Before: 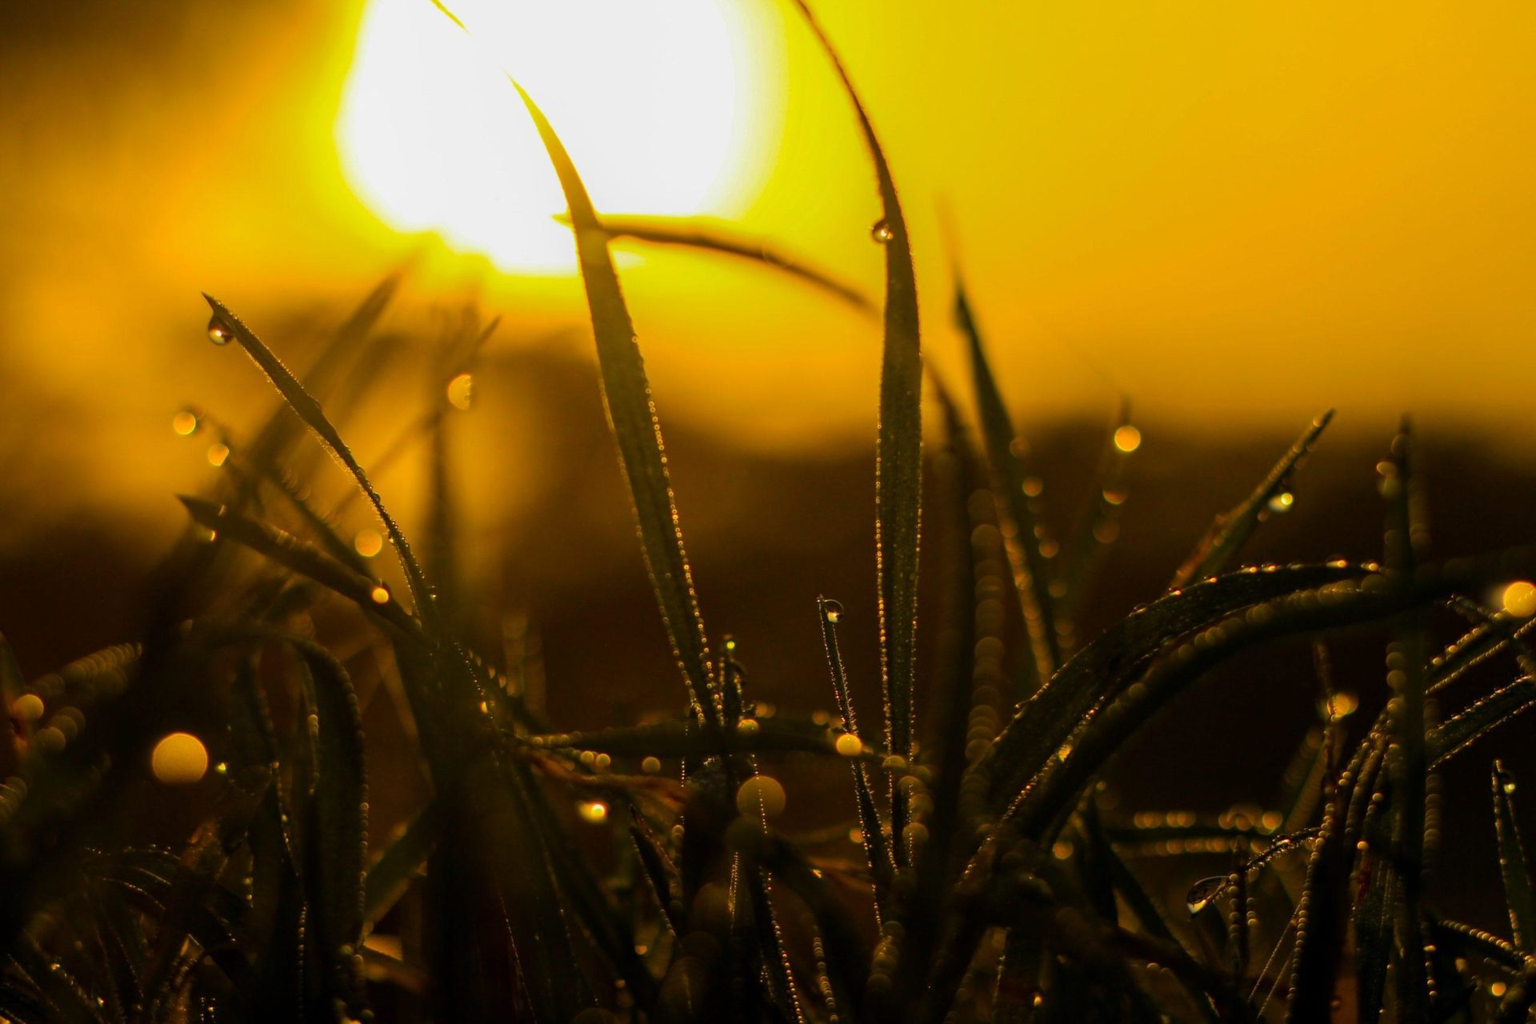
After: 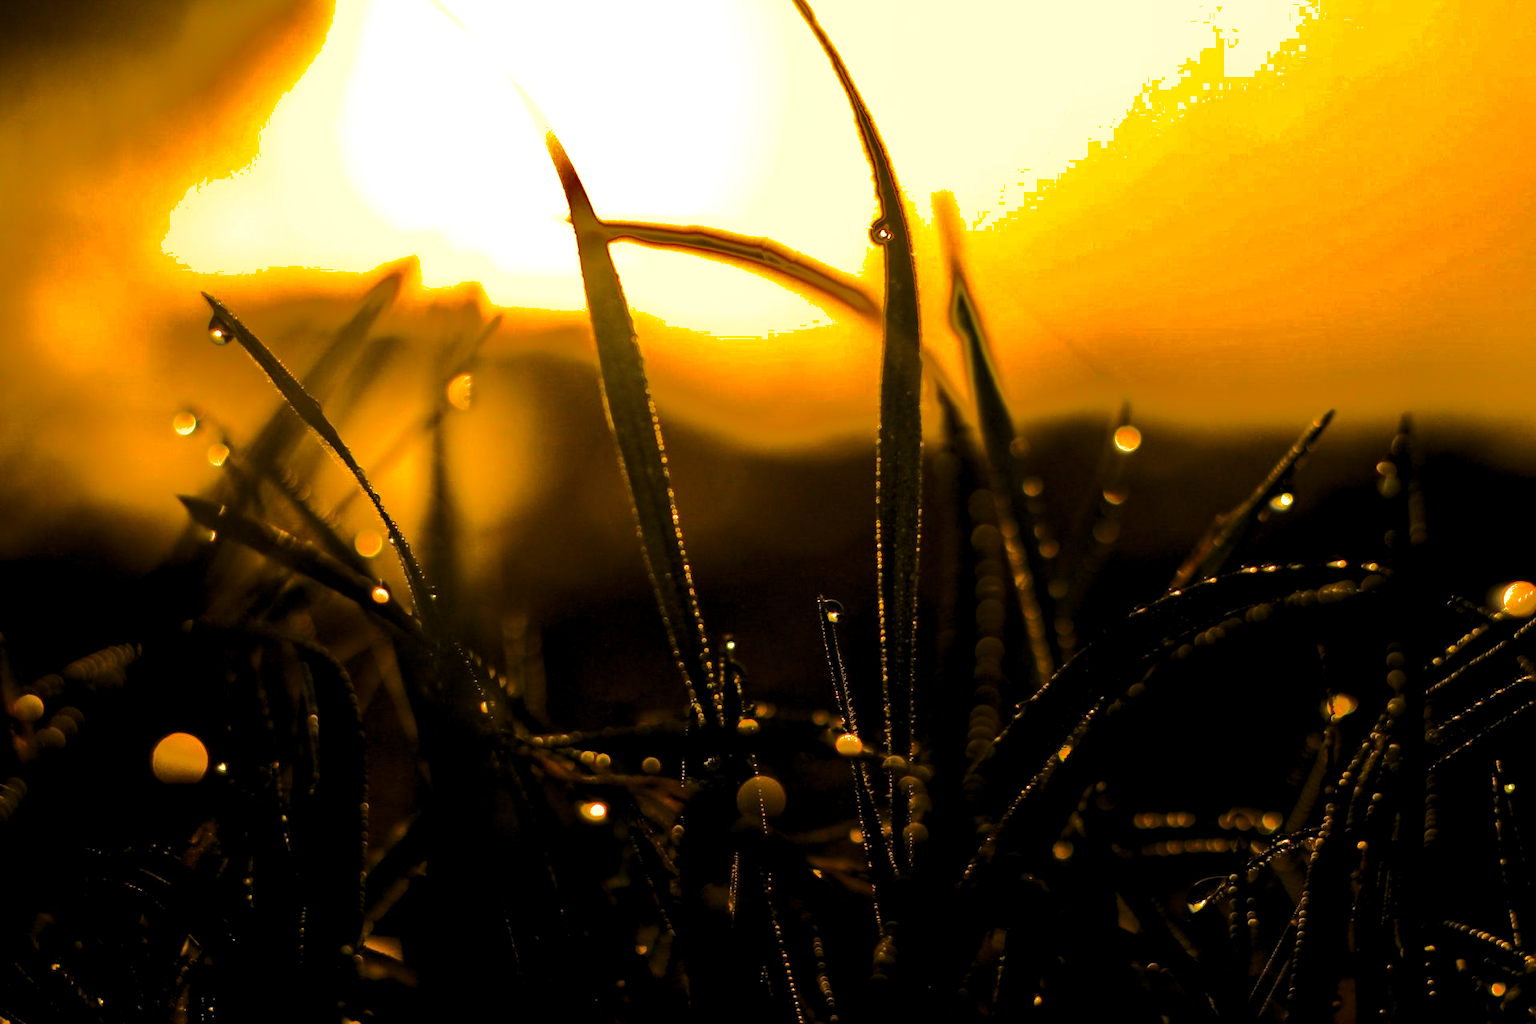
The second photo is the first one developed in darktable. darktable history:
shadows and highlights: shadows -19.91, highlights -73.15
levels: levels [0.055, 0.477, 0.9]
tone equalizer: -8 EV -0.75 EV, -7 EV -0.7 EV, -6 EV -0.6 EV, -5 EV -0.4 EV, -3 EV 0.4 EV, -2 EV 0.6 EV, -1 EV 0.7 EV, +0 EV 0.75 EV, edges refinement/feathering 500, mask exposure compensation -1.57 EV, preserve details no
